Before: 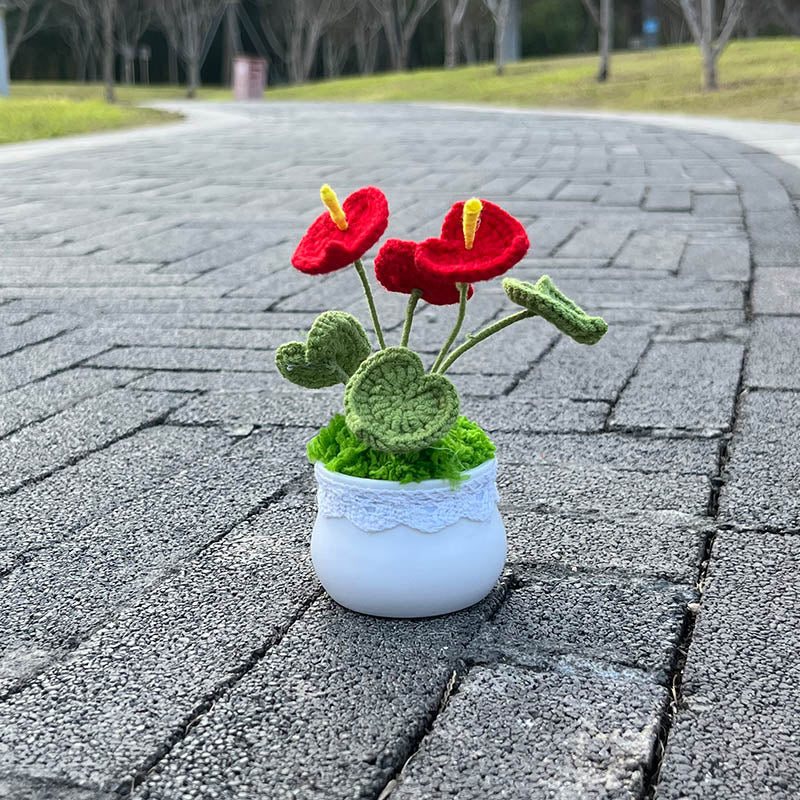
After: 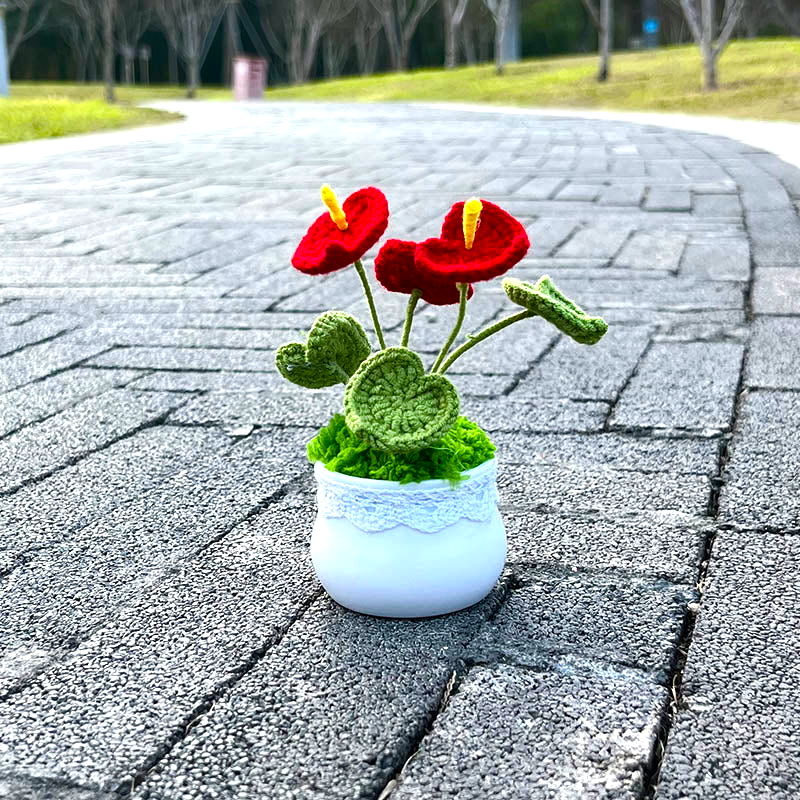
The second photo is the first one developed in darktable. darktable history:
color balance rgb: shadows lift › chroma 0.971%, shadows lift › hue 112.03°, perceptual saturation grading › global saturation 55.519%, perceptual saturation grading › highlights -50.12%, perceptual saturation grading › mid-tones 39.384%, perceptual saturation grading › shadows 30.036%, perceptual brilliance grading › global brilliance -4.567%, perceptual brilliance grading › highlights 24.135%, perceptual brilliance grading › mid-tones 7.052%, perceptual brilliance grading › shadows -4.664%
